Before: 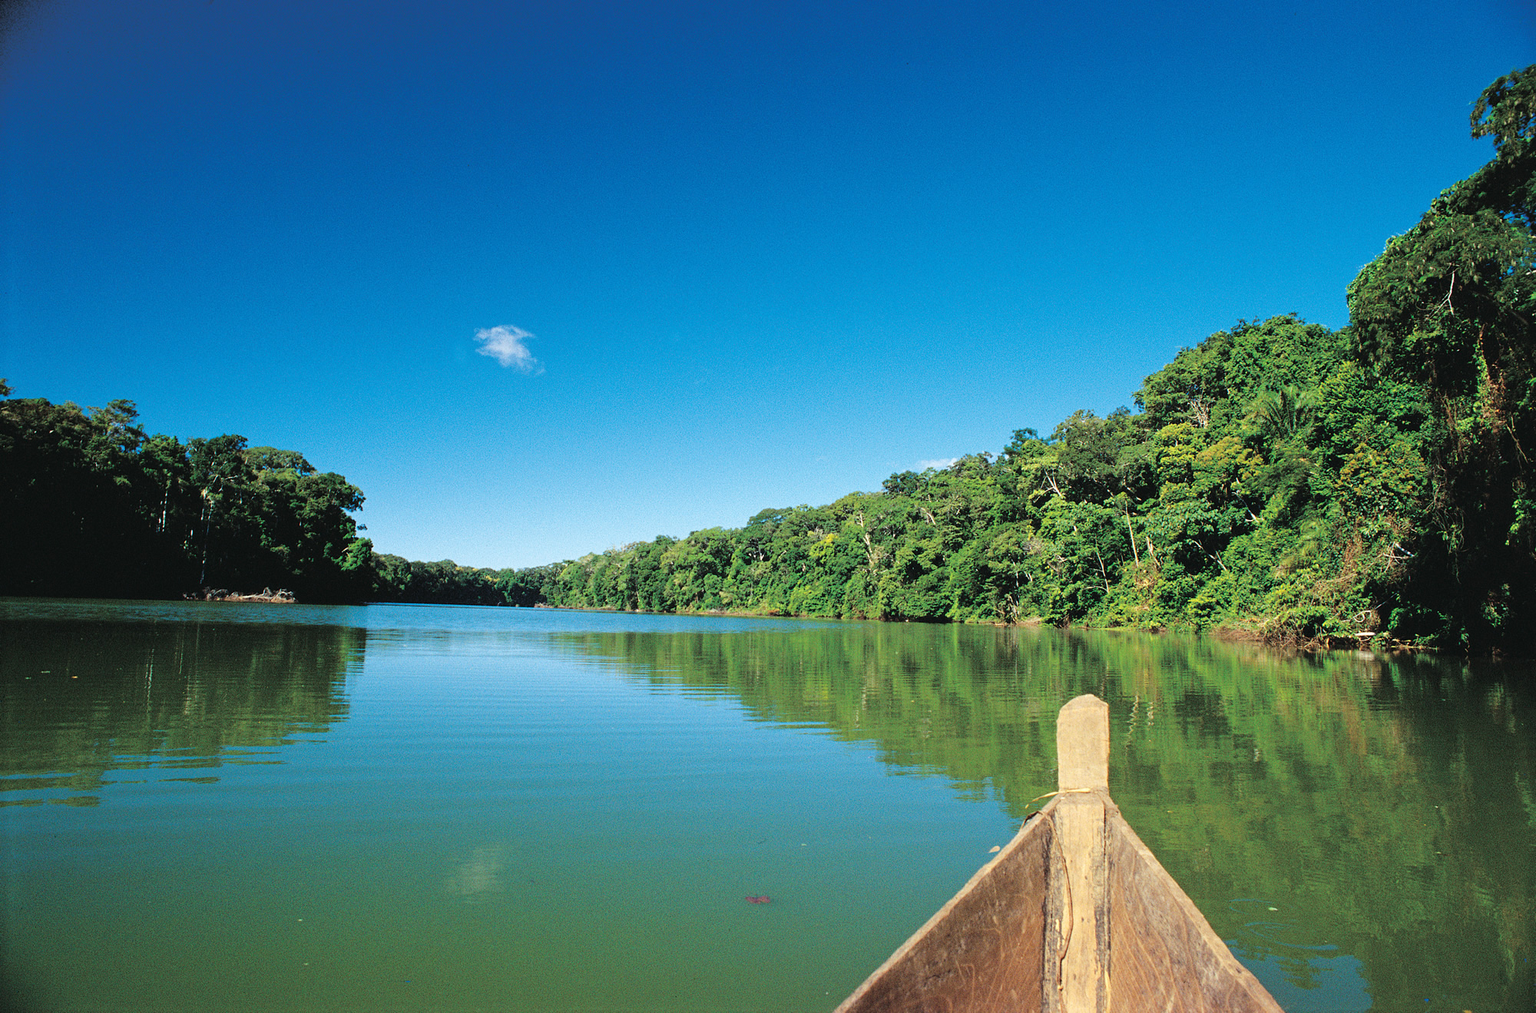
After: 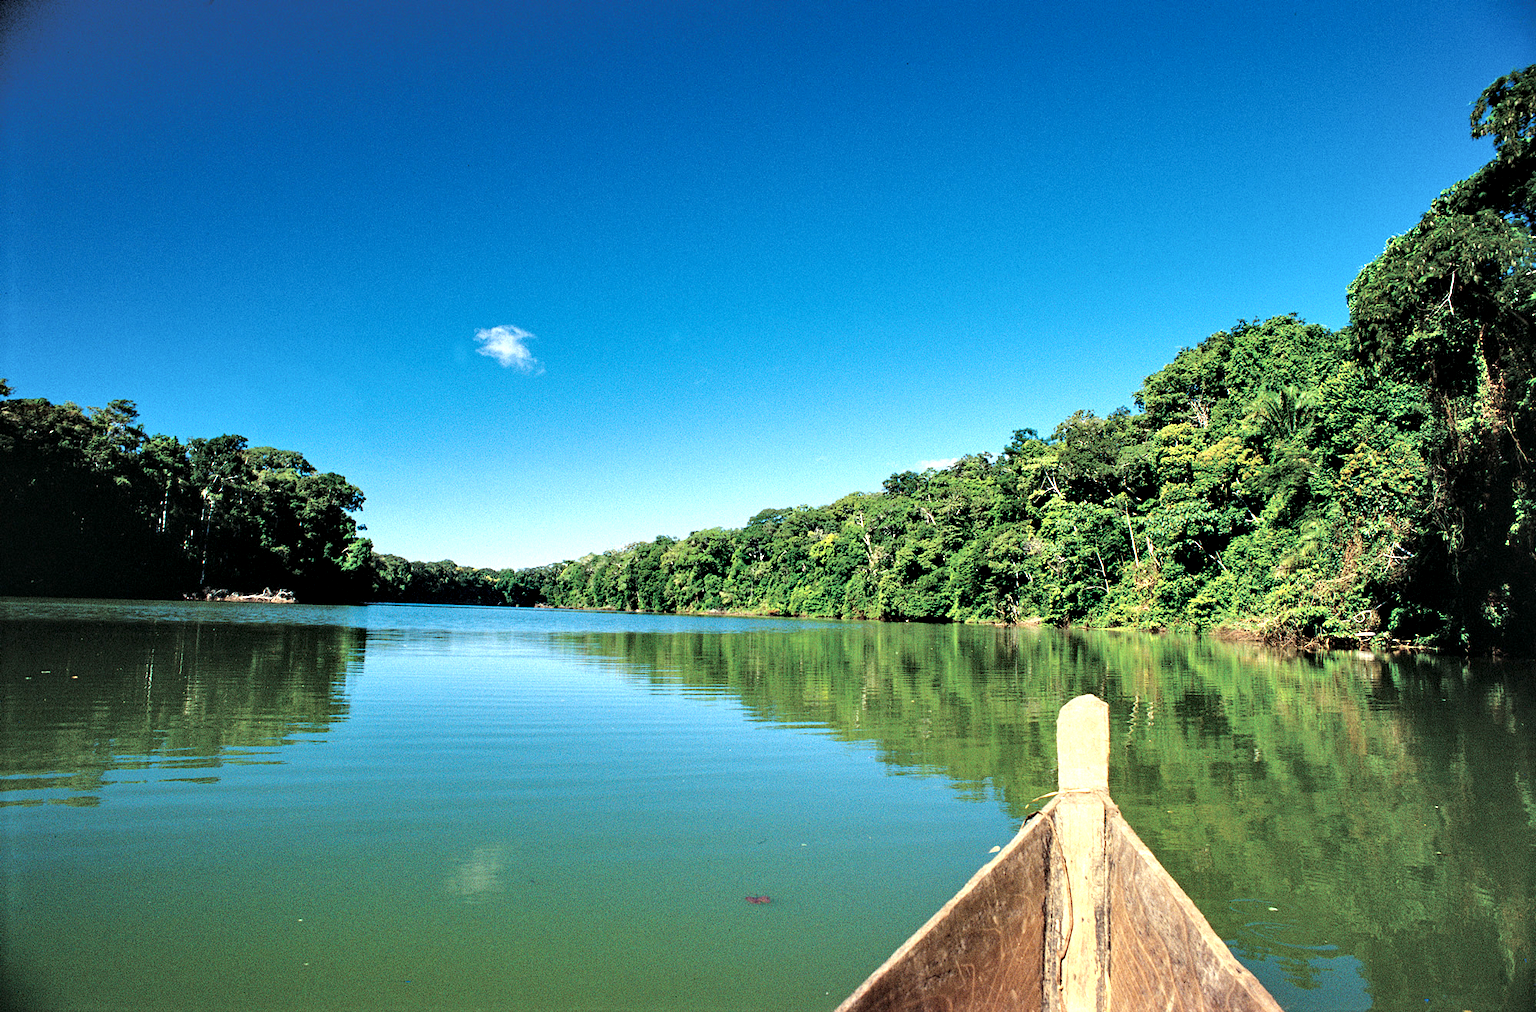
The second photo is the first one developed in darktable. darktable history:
exposure: exposure 0.3 EV, compensate highlight preservation false
contrast equalizer: y [[0.601, 0.6, 0.598, 0.598, 0.6, 0.601], [0.5 ×6], [0.5 ×6], [0 ×6], [0 ×6]]
